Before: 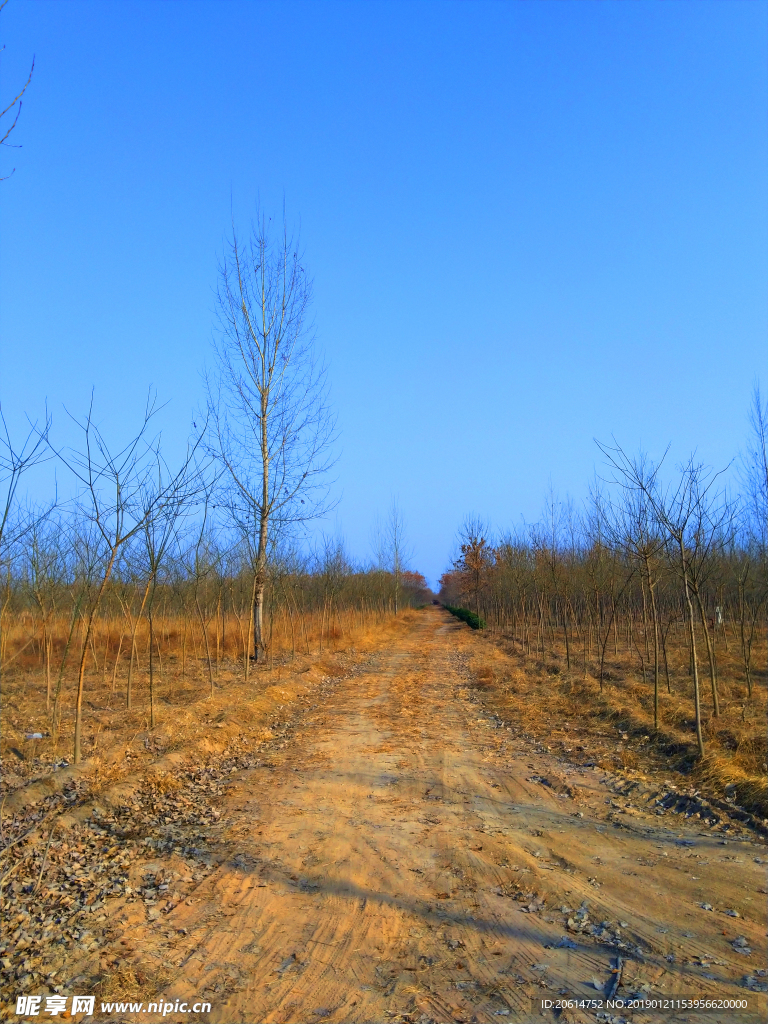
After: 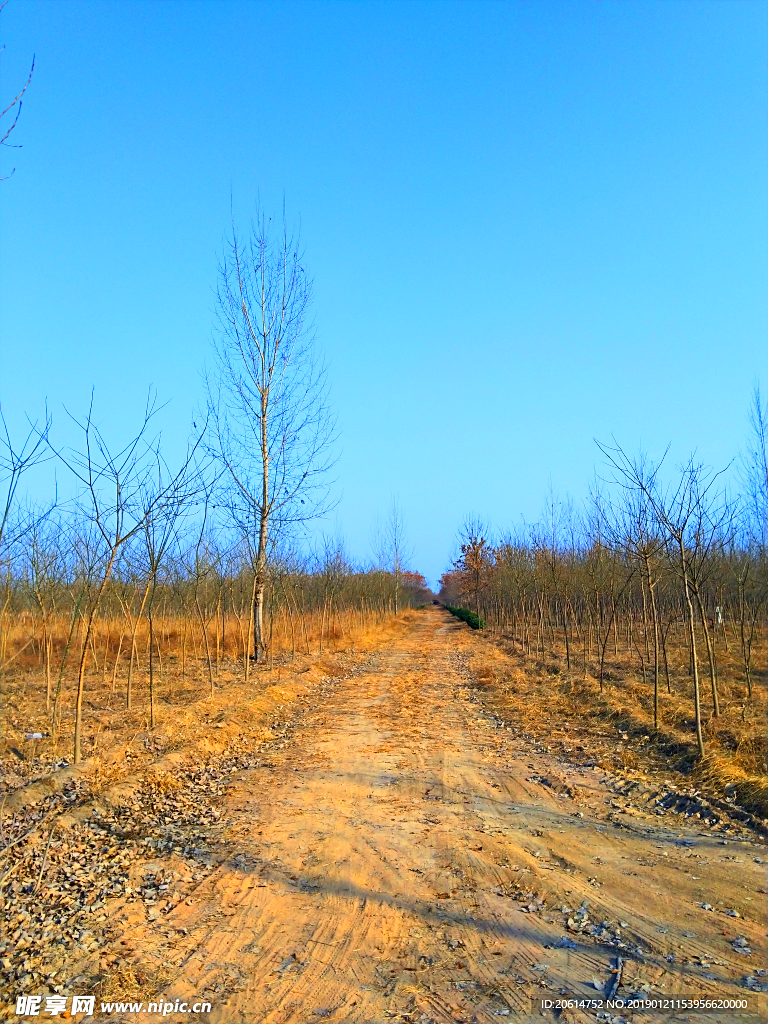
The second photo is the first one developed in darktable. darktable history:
contrast brightness saturation: contrast 0.2, brightness 0.164, saturation 0.22
sharpen: on, module defaults
